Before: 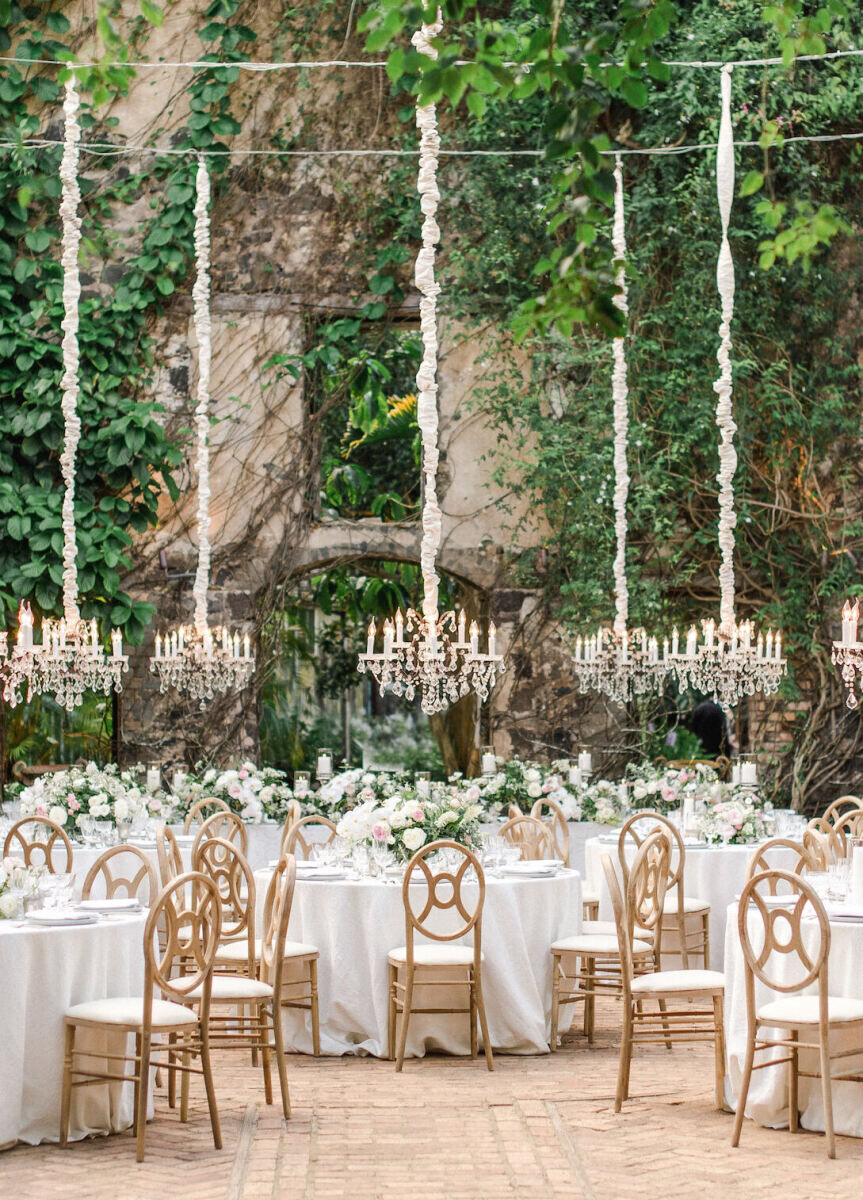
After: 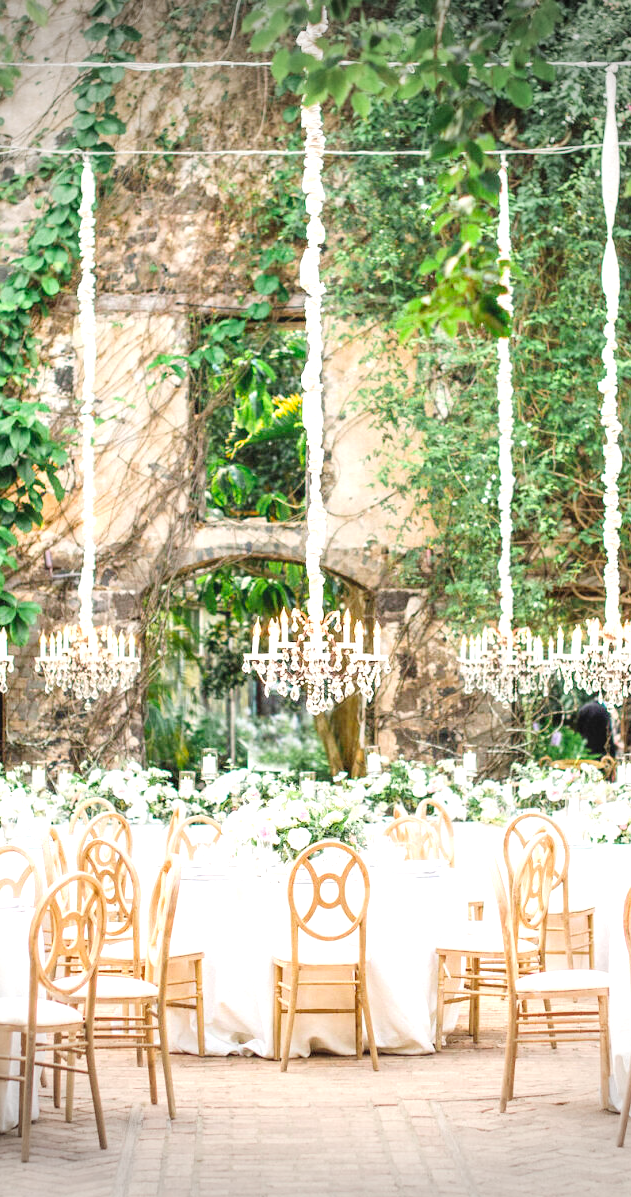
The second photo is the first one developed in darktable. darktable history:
vignetting: fall-off start 69.29%, fall-off radius 30.45%, width/height ratio 0.988, shape 0.857
crop: left 13.412%, top 0%, right 13.458%
exposure: black level correction 0, exposure 1.106 EV, compensate highlight preservation false
contrast brightness saturation: brightness 0.088, saturation 0.192
tone curve: curves: ch0 [(0, 0.008) (0.107, 0.091) (0.283, 0.287) (0.461, 0.498) (0.64, 0.679) (0.822, 0.841) (0.998, 0.978)]; ch1 [(0, 0) (0.316, 0.349) (0.466, 0.442) (0.502, 0.5) (0.527, 0.519) (0.561, 0.553) (0.608, 0.629) (0.669, 0.704) (0.859, 0.899) (1, 1)]; ch2 [(0, 0) (0.33, 0.301) (0.421, 0.443) (0.473, 0.498) (0.502, 0.504) (0.522, 0.525) (0.592, 0.61) (0.705, 0.7) (1, 1)], preserve colors none
